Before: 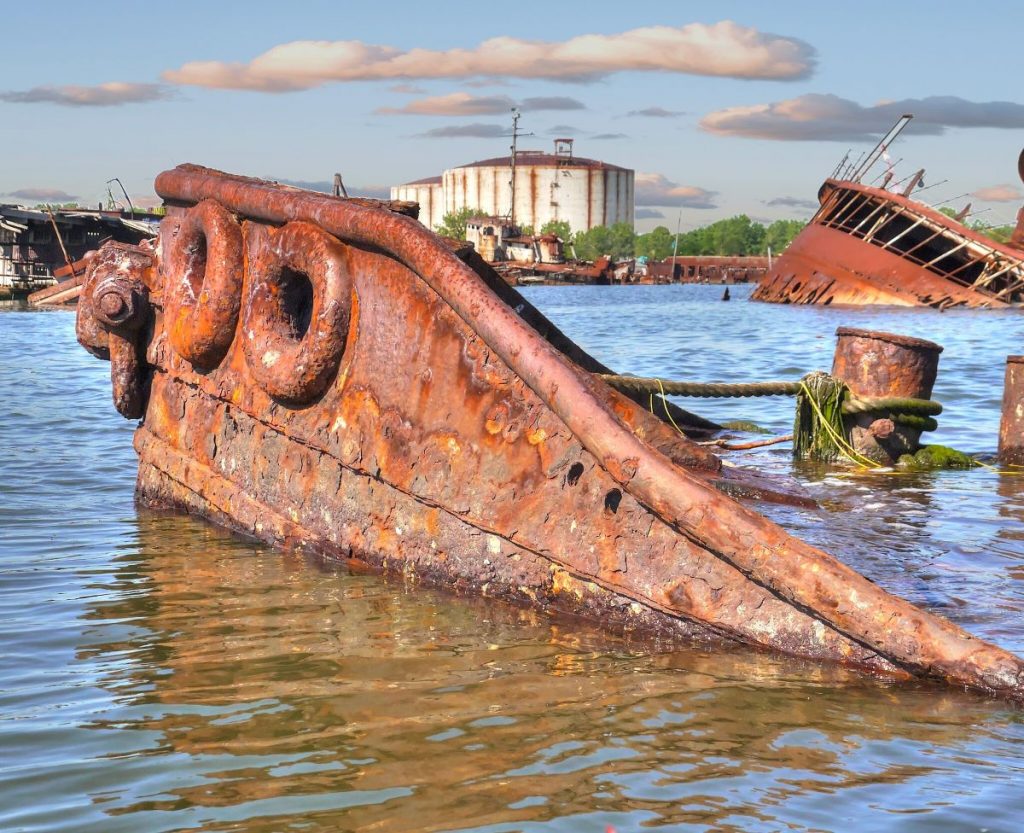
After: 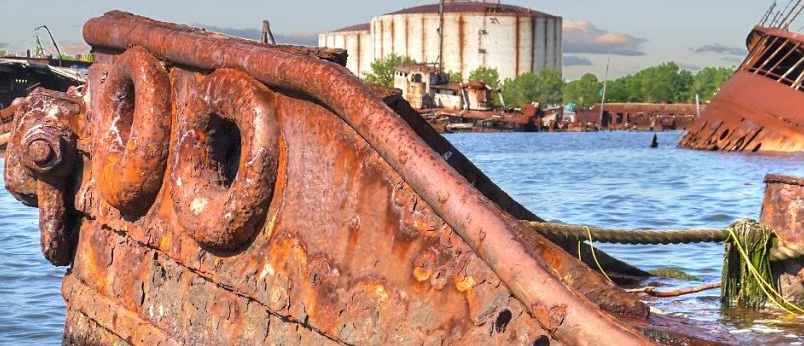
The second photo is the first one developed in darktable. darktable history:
crop: left 7.036%, top 18.398%, right 14.379%, bottom 40.043%
white balance: emerald 1
color correction: saturation 0.98
velvia: strength 15%
sharpen: amount 0.2
